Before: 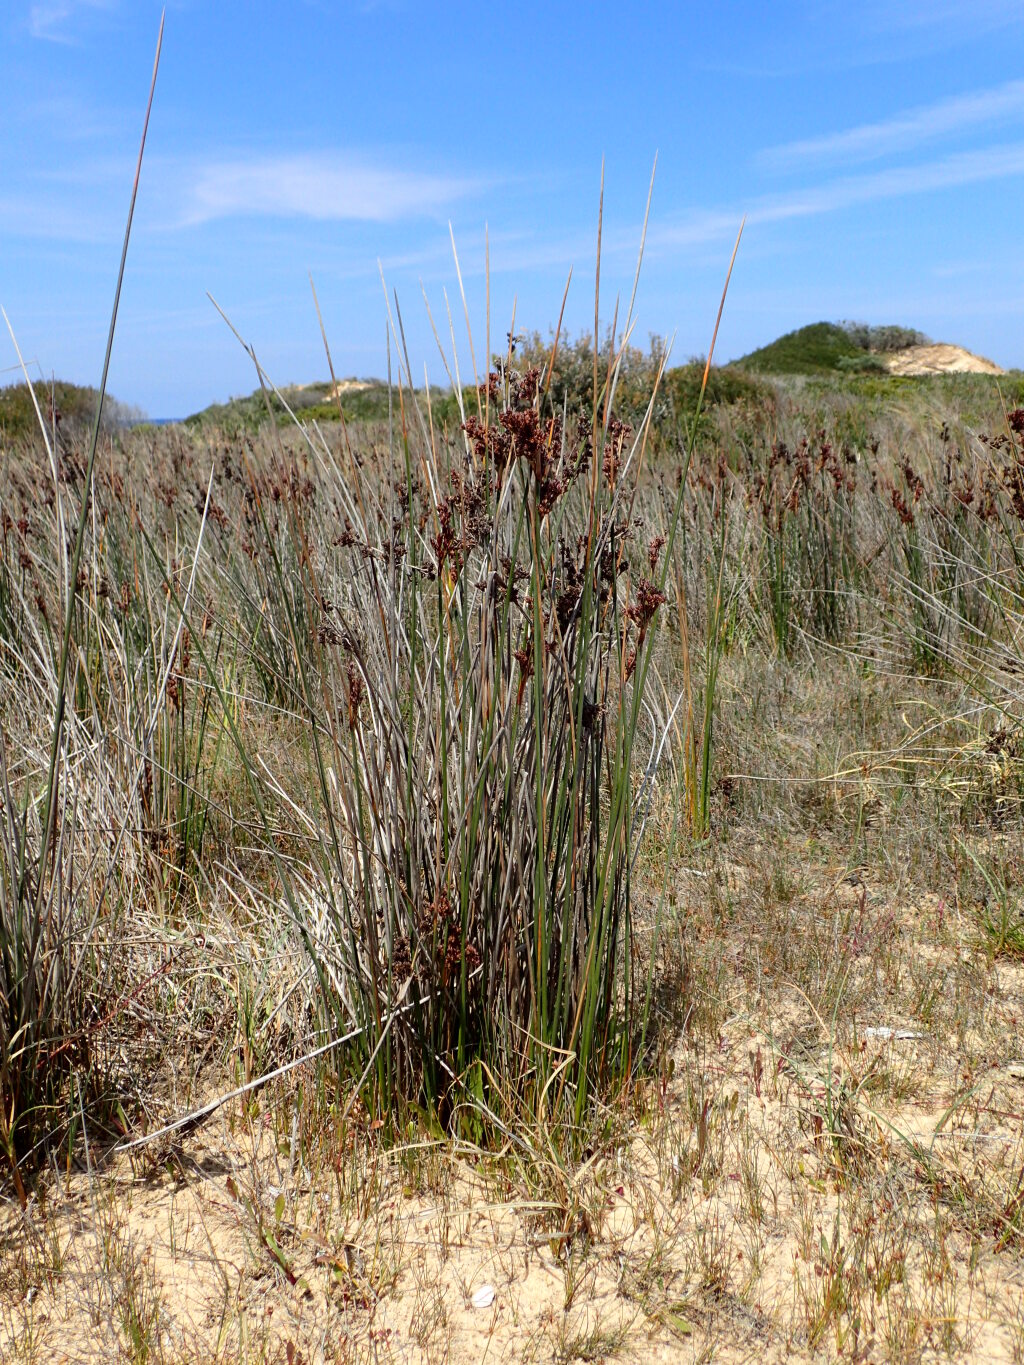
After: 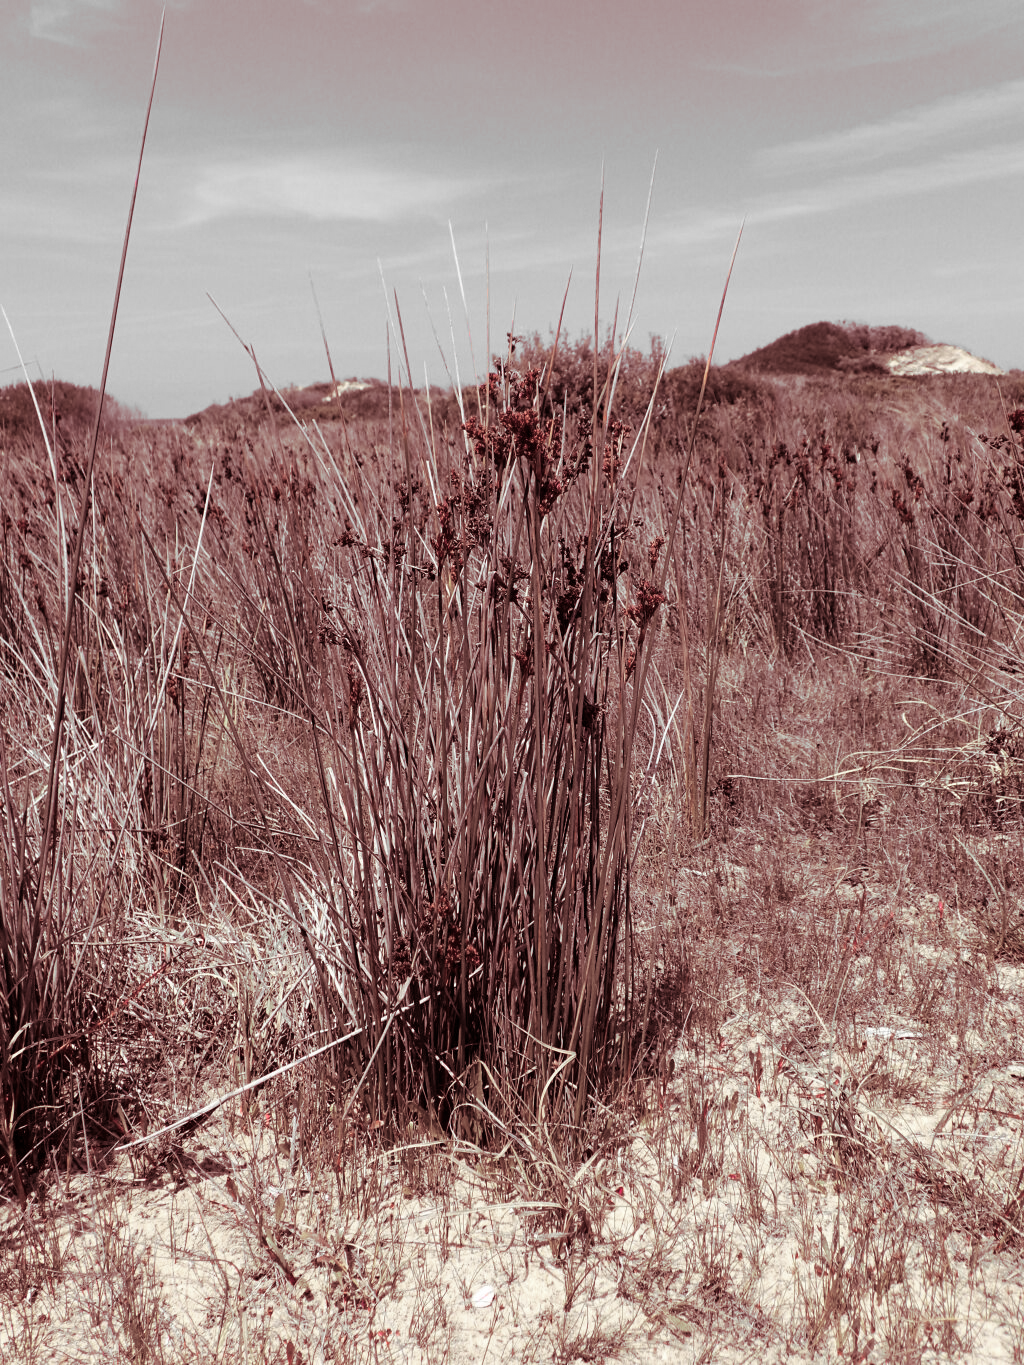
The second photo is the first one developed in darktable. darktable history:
split-toning: highlights › hue 187.2°, highlights › saturation 0.83, balance -68.05, compress 56.43%
color zones: curves: ch1 [(0, 0.831) (0.08, 0.771) (0.157, 0.268) (0.241, 0.207) (0.562, -0.005) (0.714, -0.013) (0.876, 0.01) (1, 0.831)]
